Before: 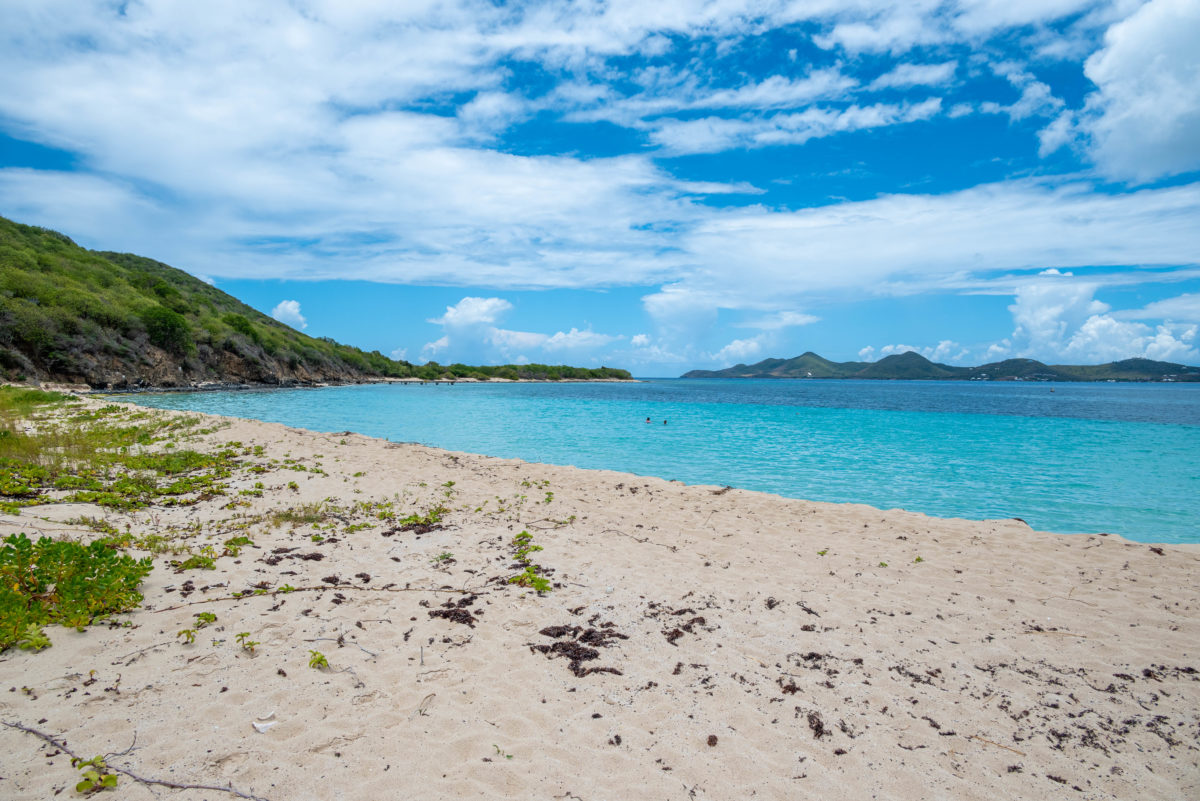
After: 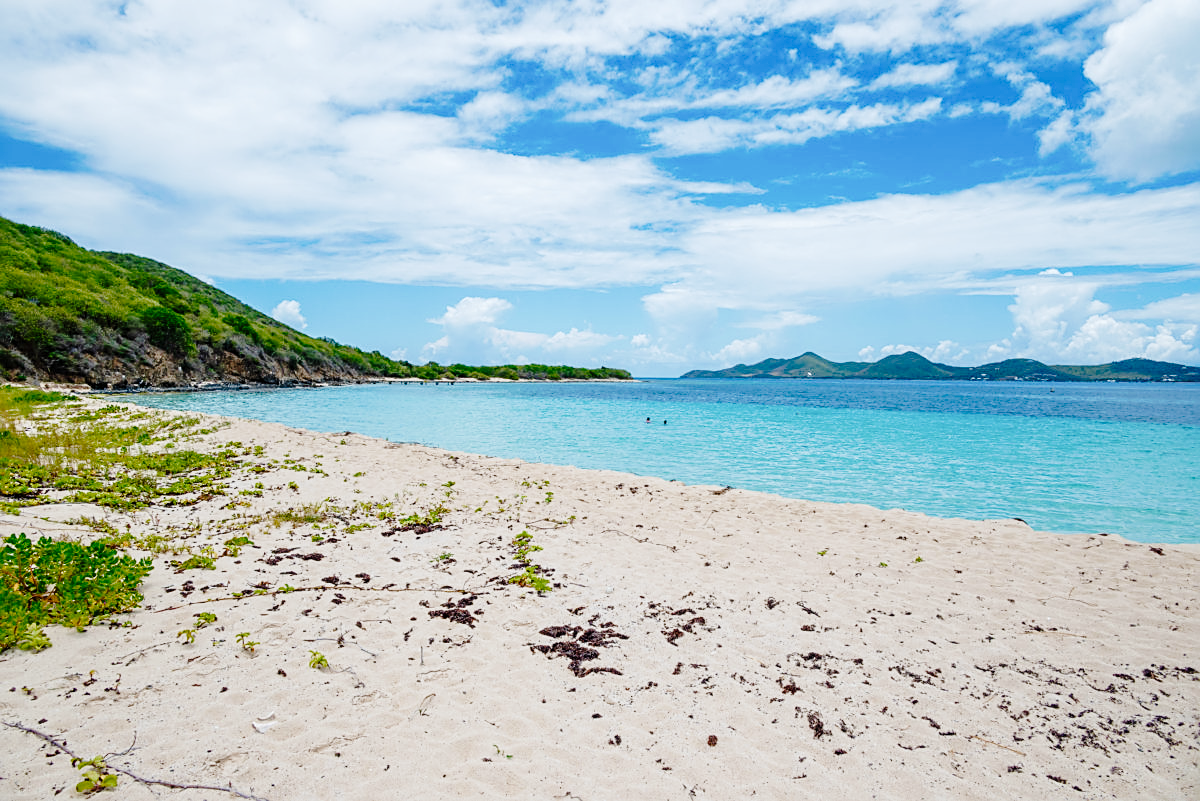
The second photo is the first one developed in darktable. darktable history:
color balance rgb: perceptual saturation grading › global saturation 20%, perceptual saturation grading › highlights -50%, perceptual saturation grading › shadows 30%
exposure: black level correction 0, compensate exposure bias true, compensate highlight preservation false
tone curve: curves: ch0 [(0, 0) (0.003, 0.012) (0.011, 0.015) (0.025, 0.023) (0.044, 0.036) (0.069, 0.047) (0.1, 0.062) (0.136, 0.1) (0.177, 0.15) (0.224, 0.219) (0.277, 0.3) (0.335, 0.401) (0.399, 0.49) (0.468, 0.569) (0.543, 0.641) (0.623, 0.73) (0.709, 0.806) (0.801, 0.88) (0.898, 0.939) (1, 1)], preserve colors none
sharpen: on, module defaults
